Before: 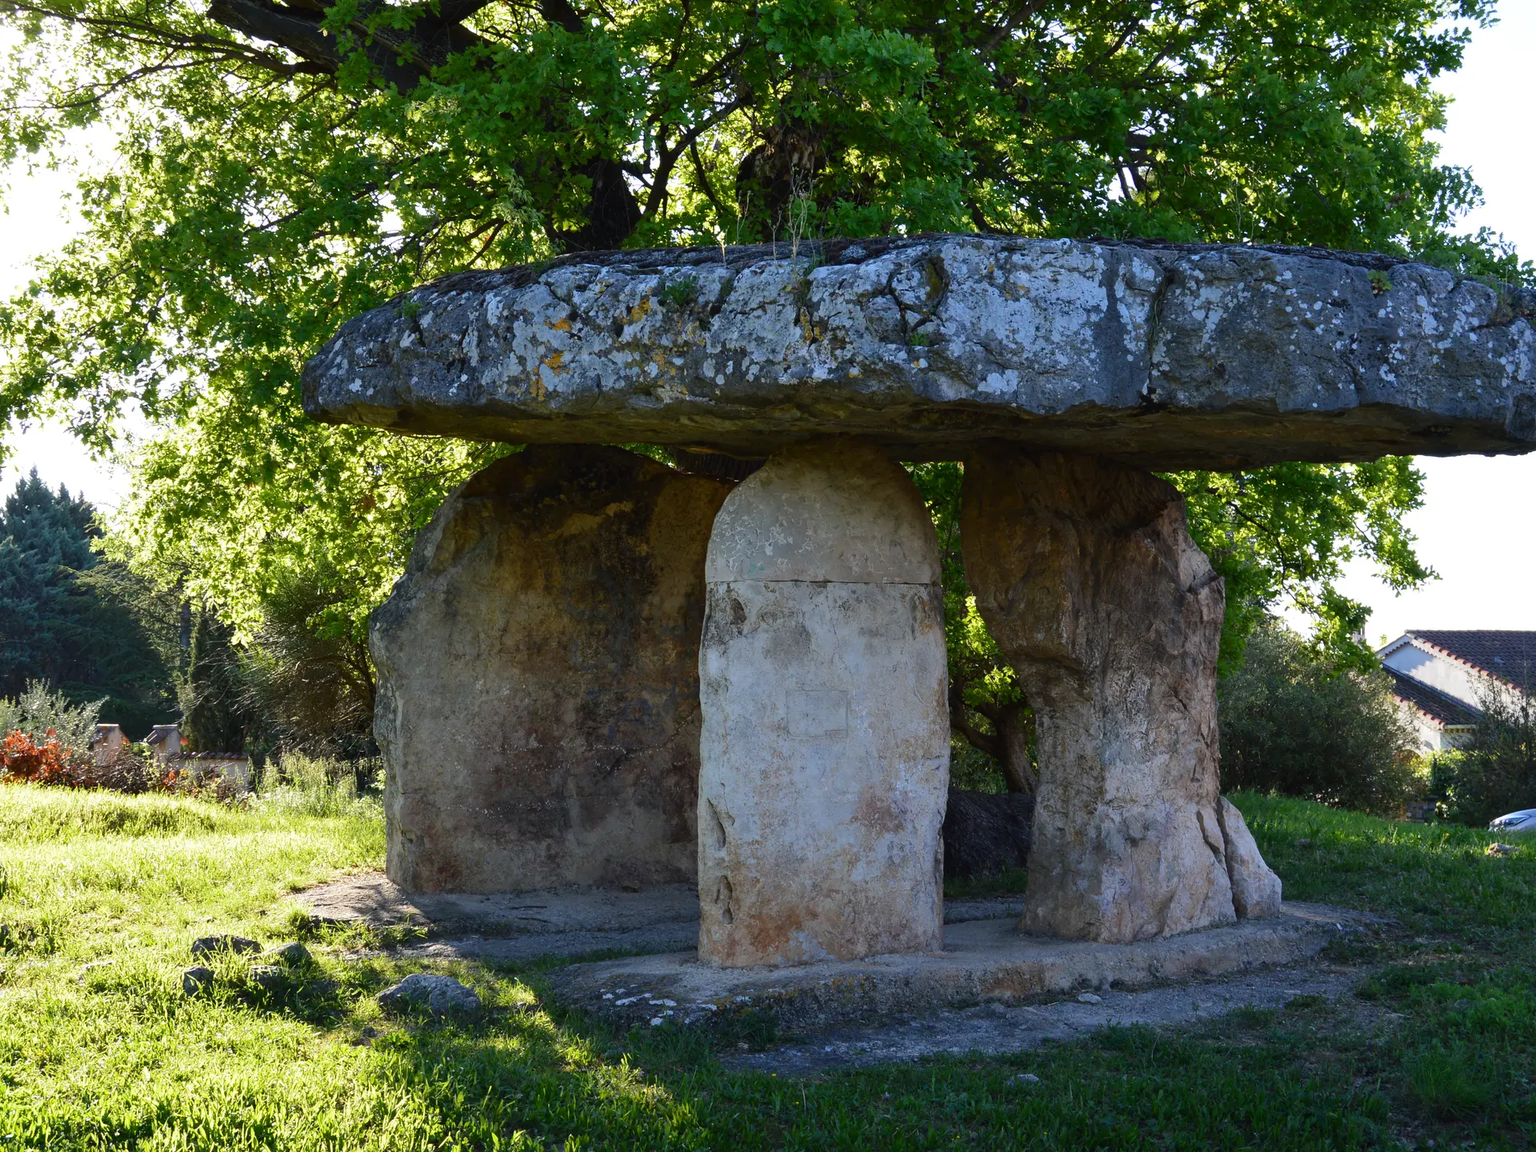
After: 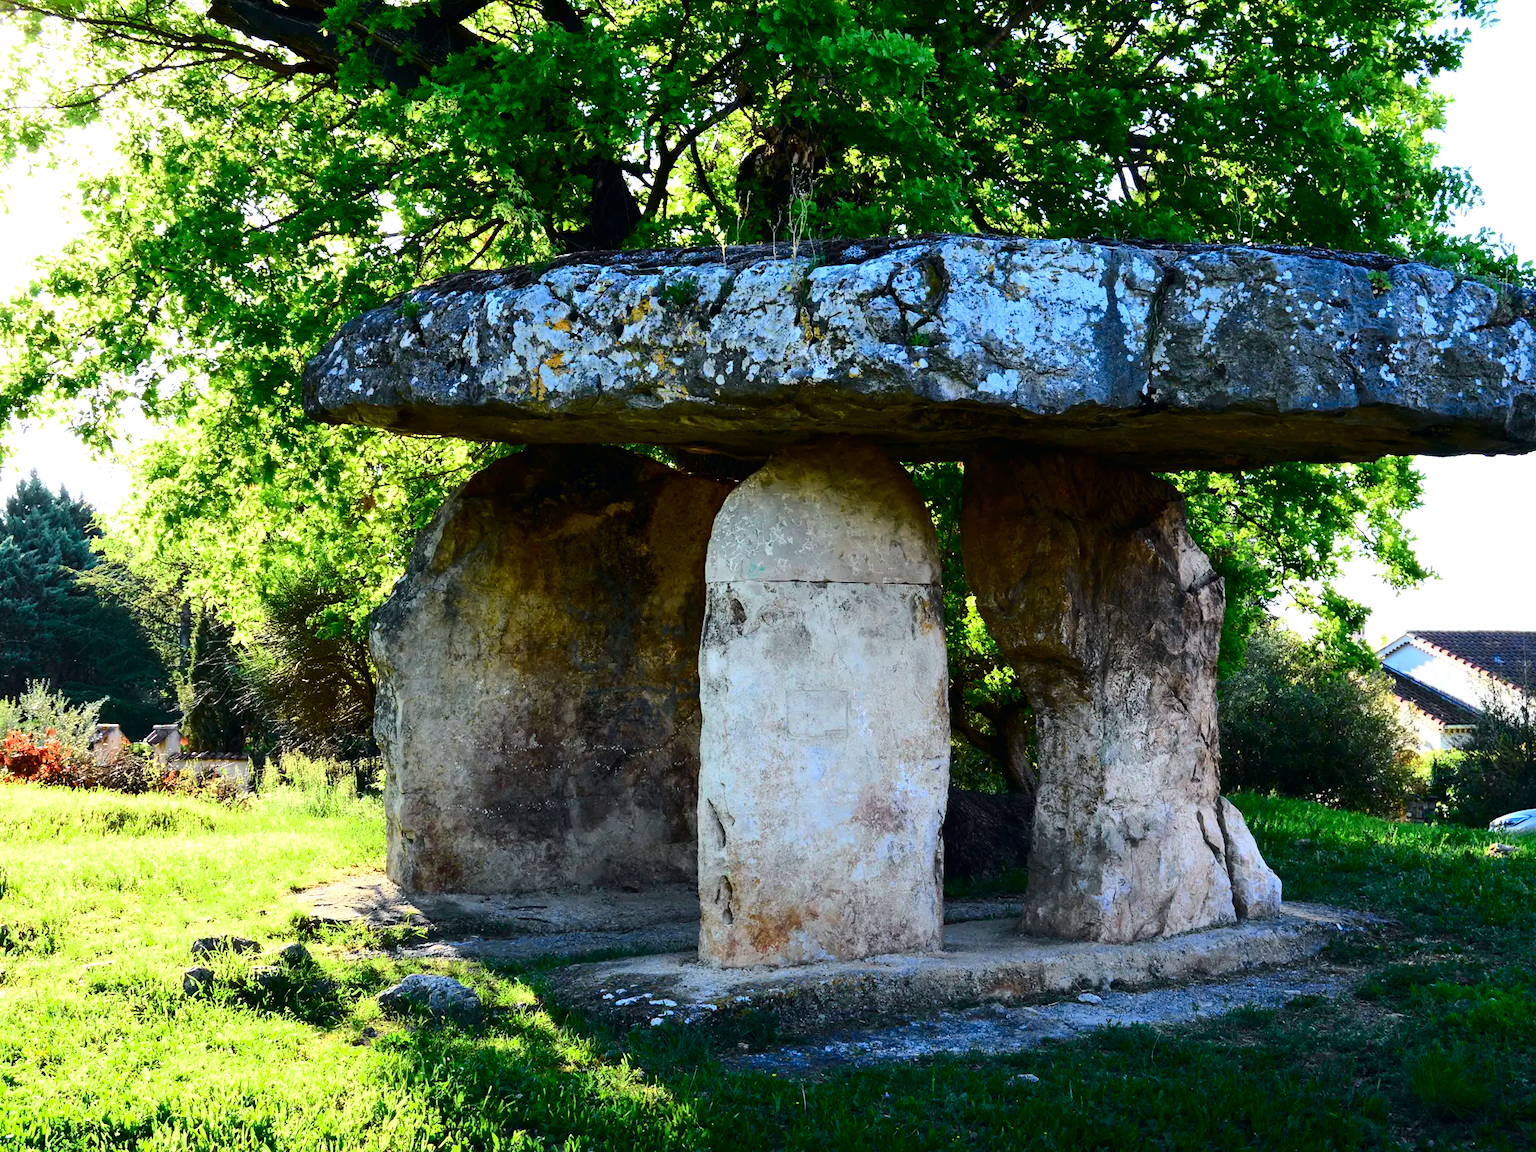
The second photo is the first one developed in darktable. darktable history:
tone equalizer: -8 EV -0.384 EV, -7 EV -0.42 EV, -6 EV -0.317 EV, -5 EV -0.184 EV, -3 EV 0.25 EV, -2 EV 0.358 EV, -1 EV 0.369 EV, +0 EV 0.395 EV
exposure: exposure 0.202 EV, compensate highlight preservation false
tone curve: curves: ch0 [(0, 0) (0.035, 0.017) (0.131, 0.108) (0.279, 0.279) (0.476, 0.554) (0.617, 0.693) (0.704, 0.77) (0.801, 0.854) (0.895, 0.927) (1, 0.976)]; ch1 [(0, 0) (0.318, 0.278) (0.444, 0.427) (0.493, 0.488) (0.508, 0.502) (0.534, 0.526) (0.562, 0.555) (0.645, 0.648) (0.746, 0.764) (1, 1)]; ch2 [(0, 0) (0.316, 0.292) (0.381, 0.37) (0.423, 0.448) (0.476, 0.482) (0.502, 0.495) (0.522, 0.518) (0.533, 0.532) (0.593, 0.622) (0.634, 0.663) (0.7, 0.7) (0.861, 0.808) (1, 0.951)], color space Lab, independent channels, preserve colors none
contrast brightness saturation: contrast 0.171, saturation 0.301
